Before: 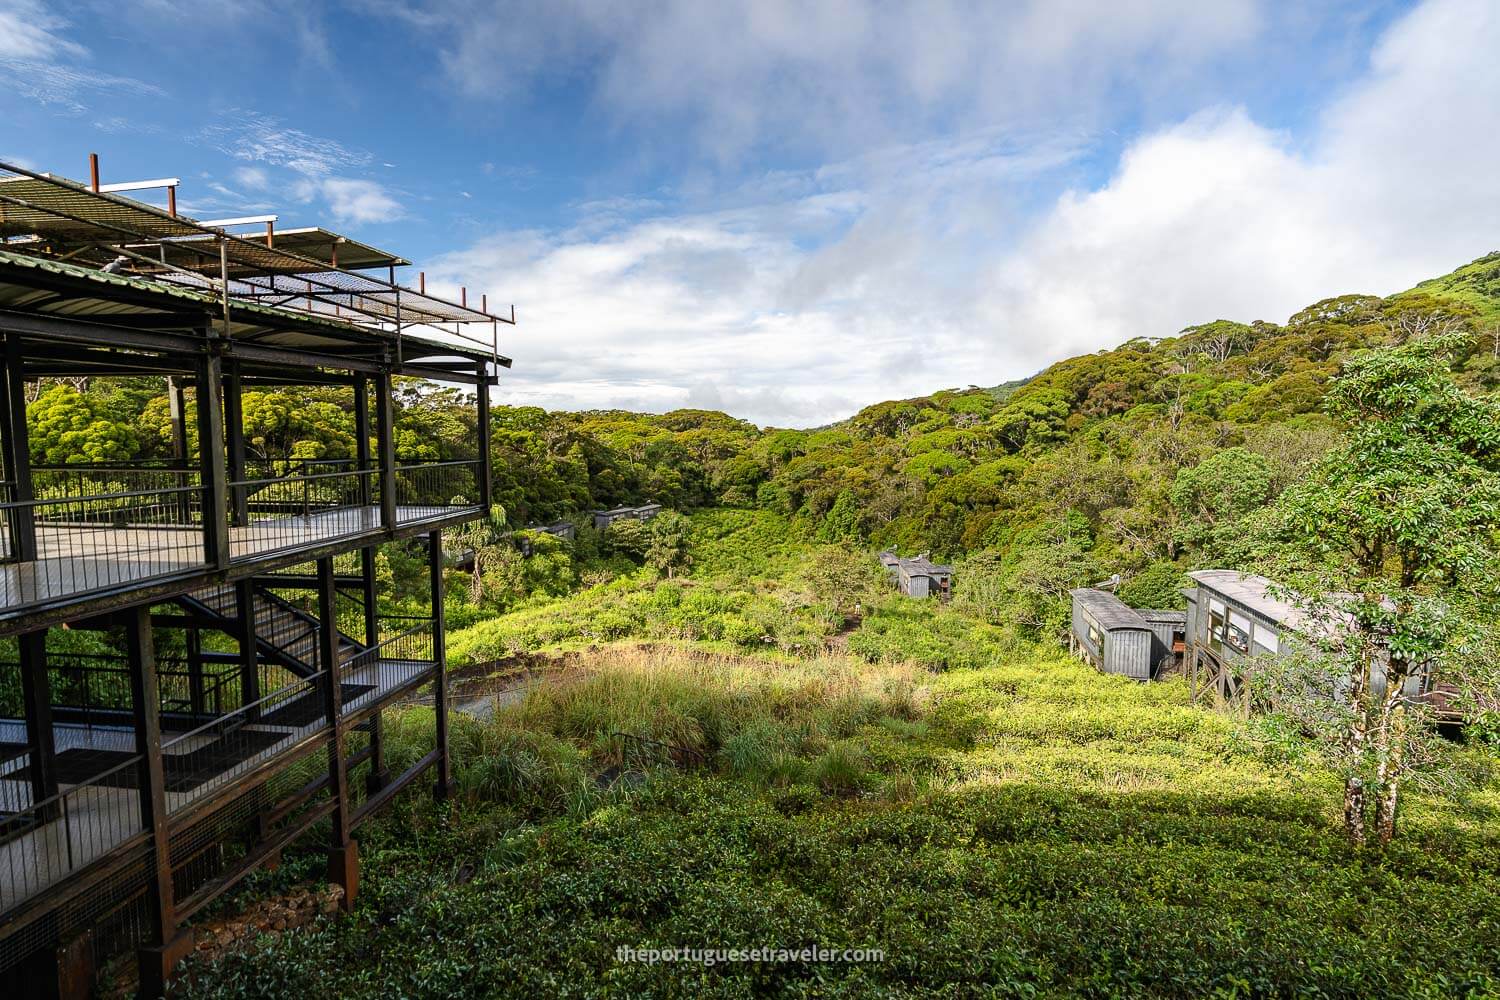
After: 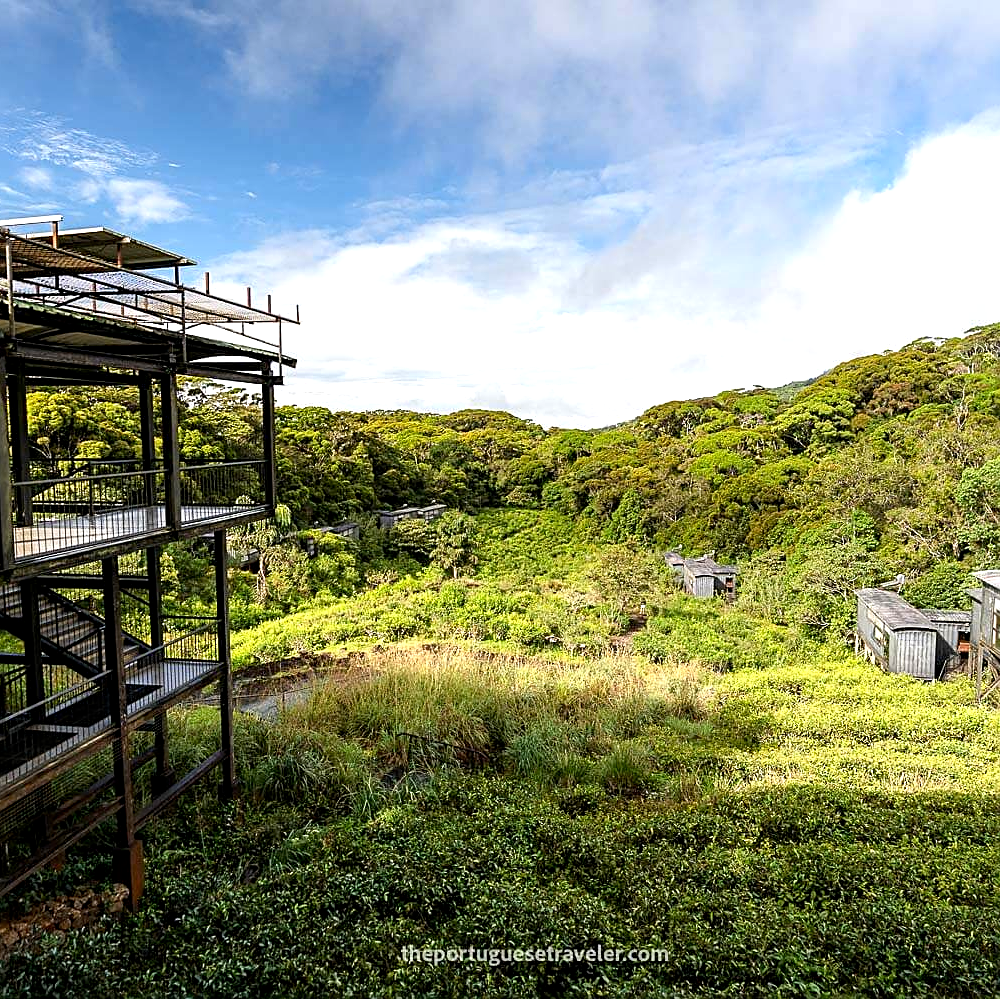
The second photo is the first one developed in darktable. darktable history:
sharpen: on, module defaults
crop and rotate: left 14.374%, right 18.951%
tone equalizer: -8 EV -0.448 EV, -7 EV -0.426 EV, -6 EV -0.303 EV, -5 EV -0.249 EV, -3 EV 0.253 EV, -2 EV 0.318 EV, -1 EV 0.4 EV, +0 EV 0.429 EV
exposure: black level correction 0.004, exposure 0.017 EV, compensate exposure bias true, compensate highlight preservation false
